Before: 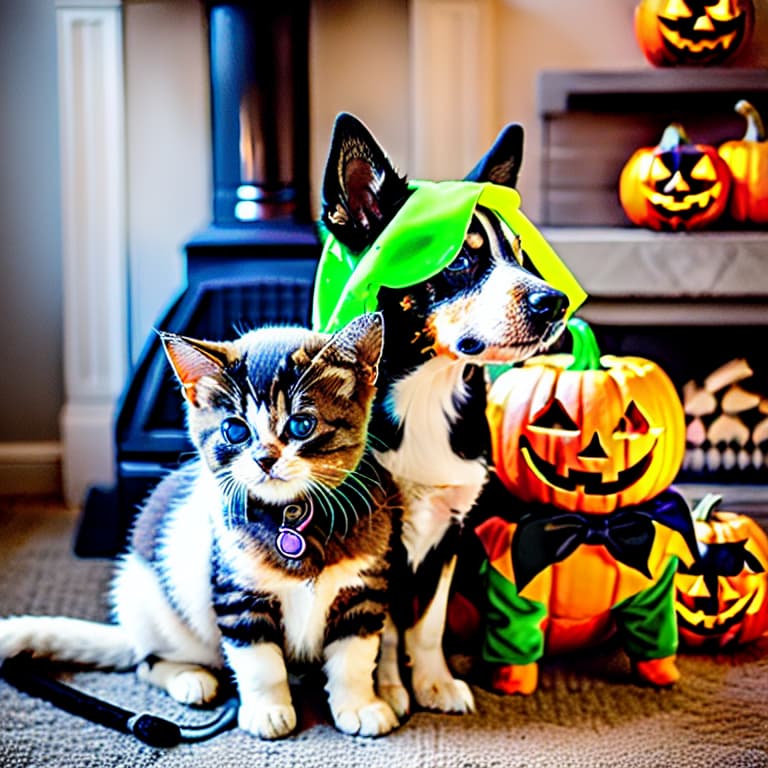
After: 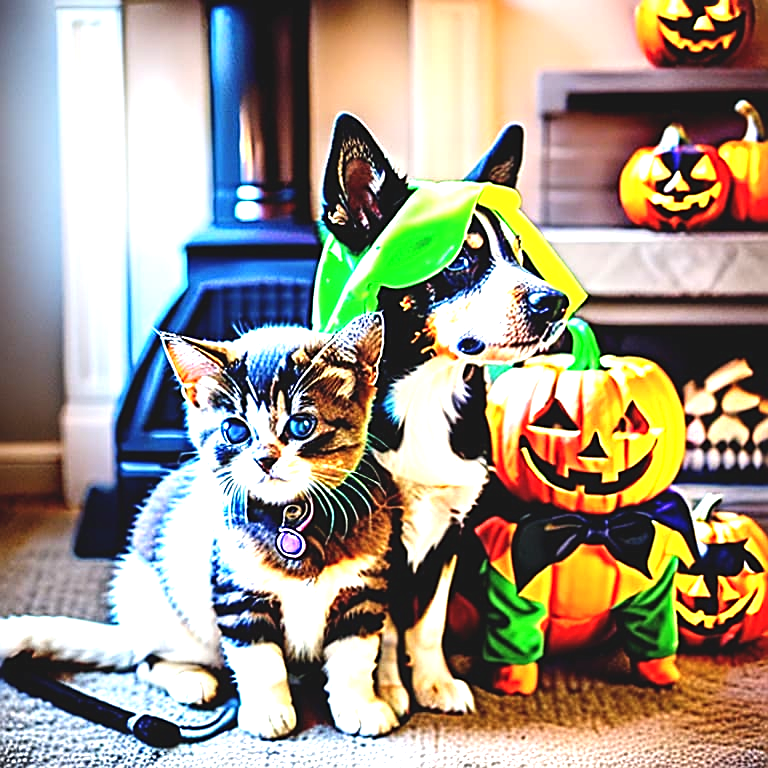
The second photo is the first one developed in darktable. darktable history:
exposure: black level correction -0.005, exposure 1.004 EV, compensate exposure bias true, compensate highlight preservation false
sharpen: on, module defaults
